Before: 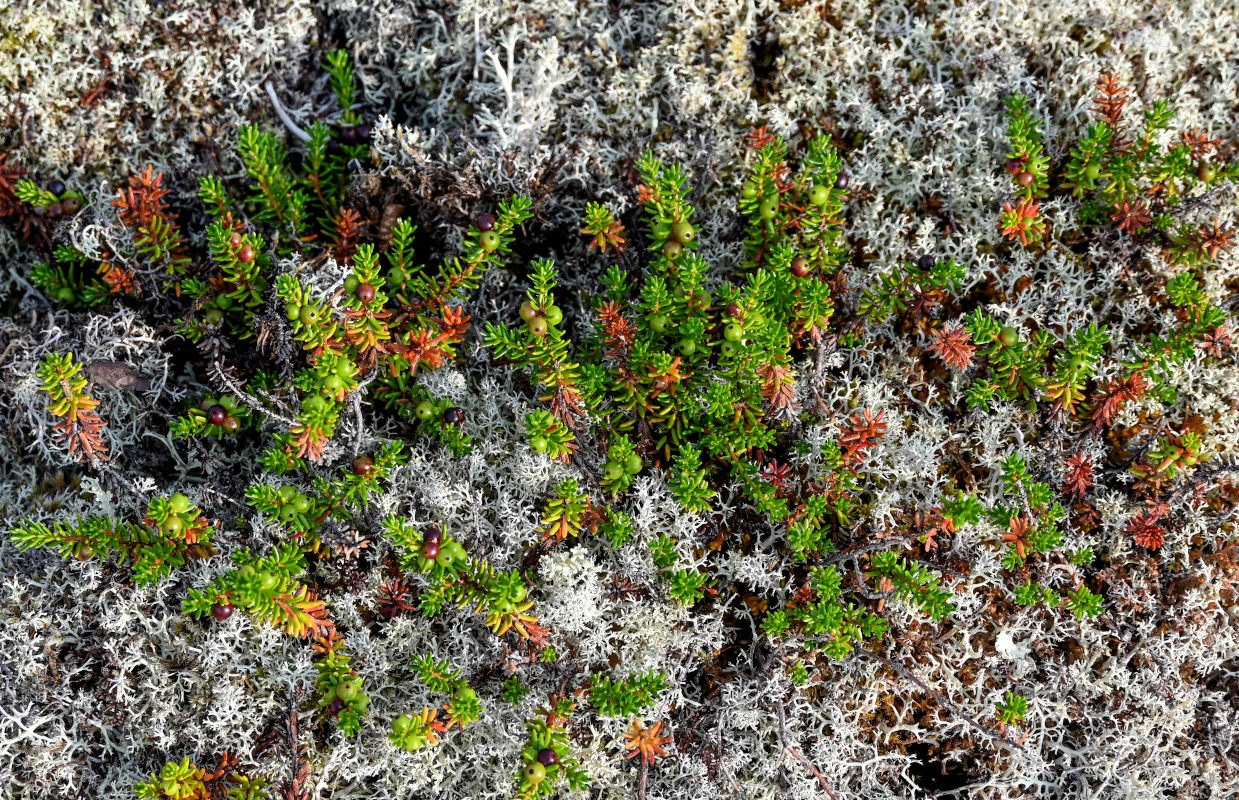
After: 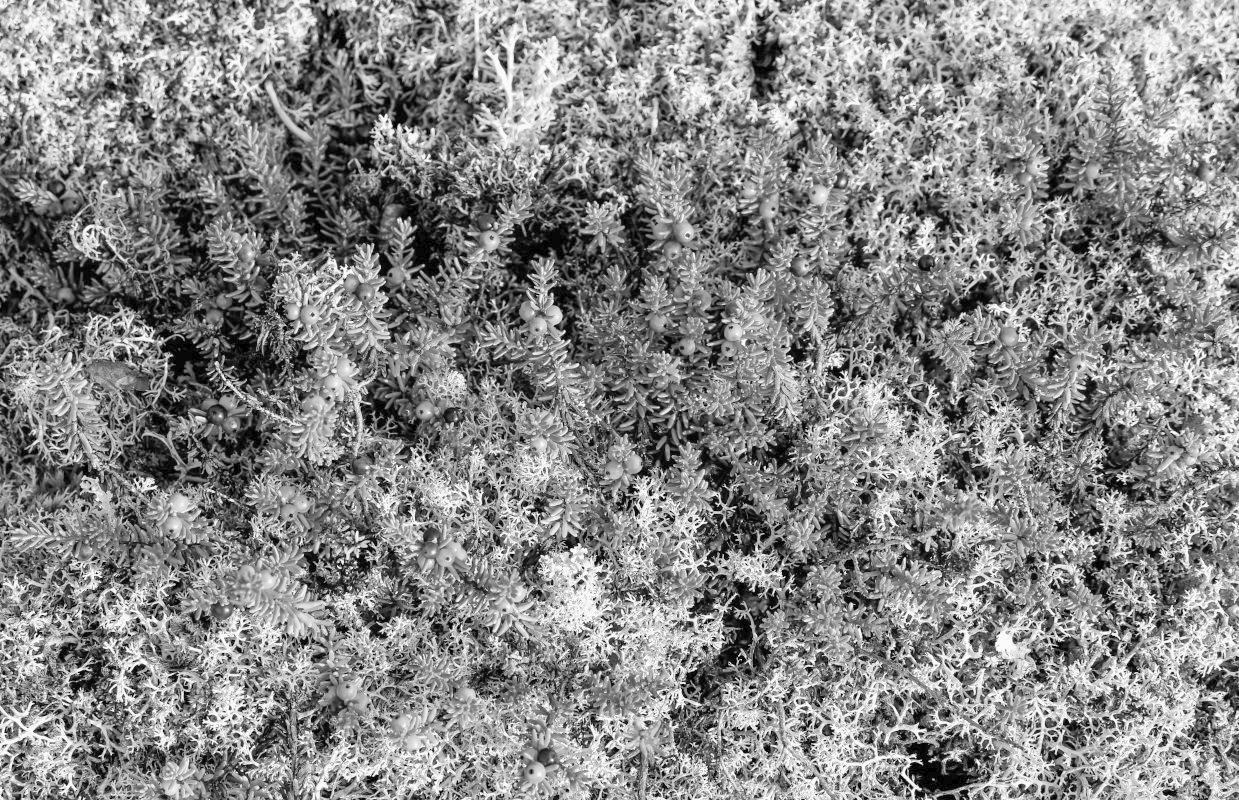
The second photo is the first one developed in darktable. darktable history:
monochrome: a -6.99, b 35.61, size 1.4
contrast brightness saturation: brightness 0.28
